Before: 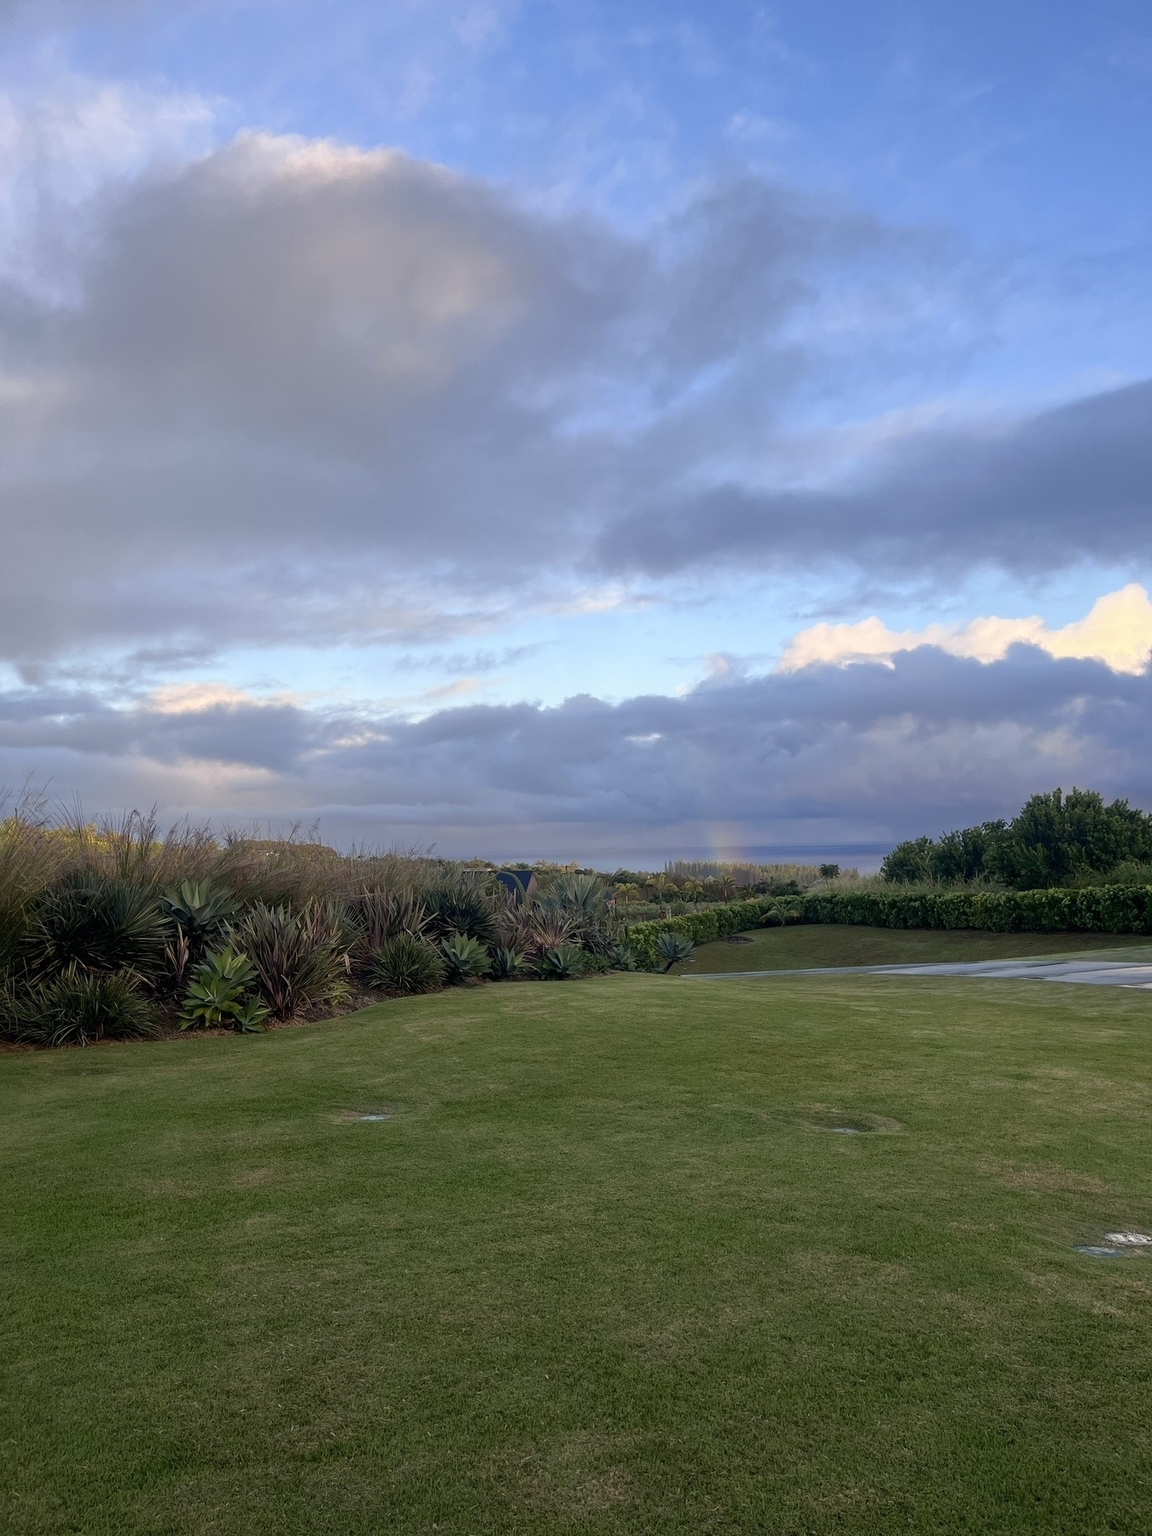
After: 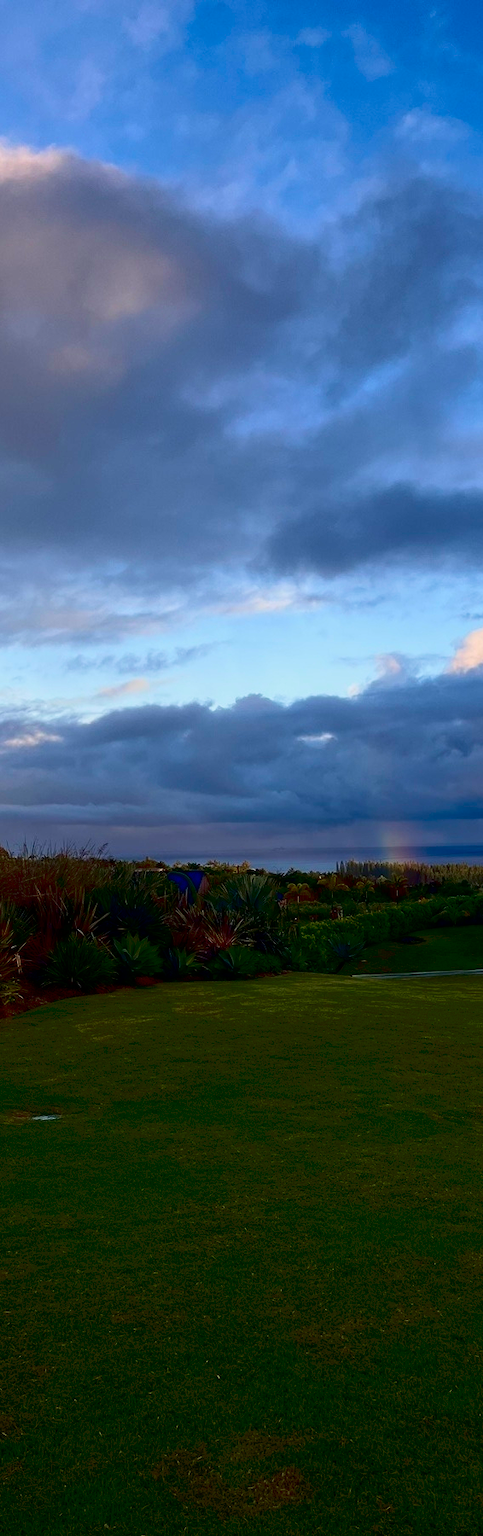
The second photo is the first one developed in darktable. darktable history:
crop: left 28.548%, right 29.436%
velvia: on, module defaults
contrast brightness saturation: contrast 0.222, brightness -0.192, saturation 0.242
exposure: black level correction 0.046, exposure -0.232 EV, compensate exposure bias true, compensate highlight preservation false
